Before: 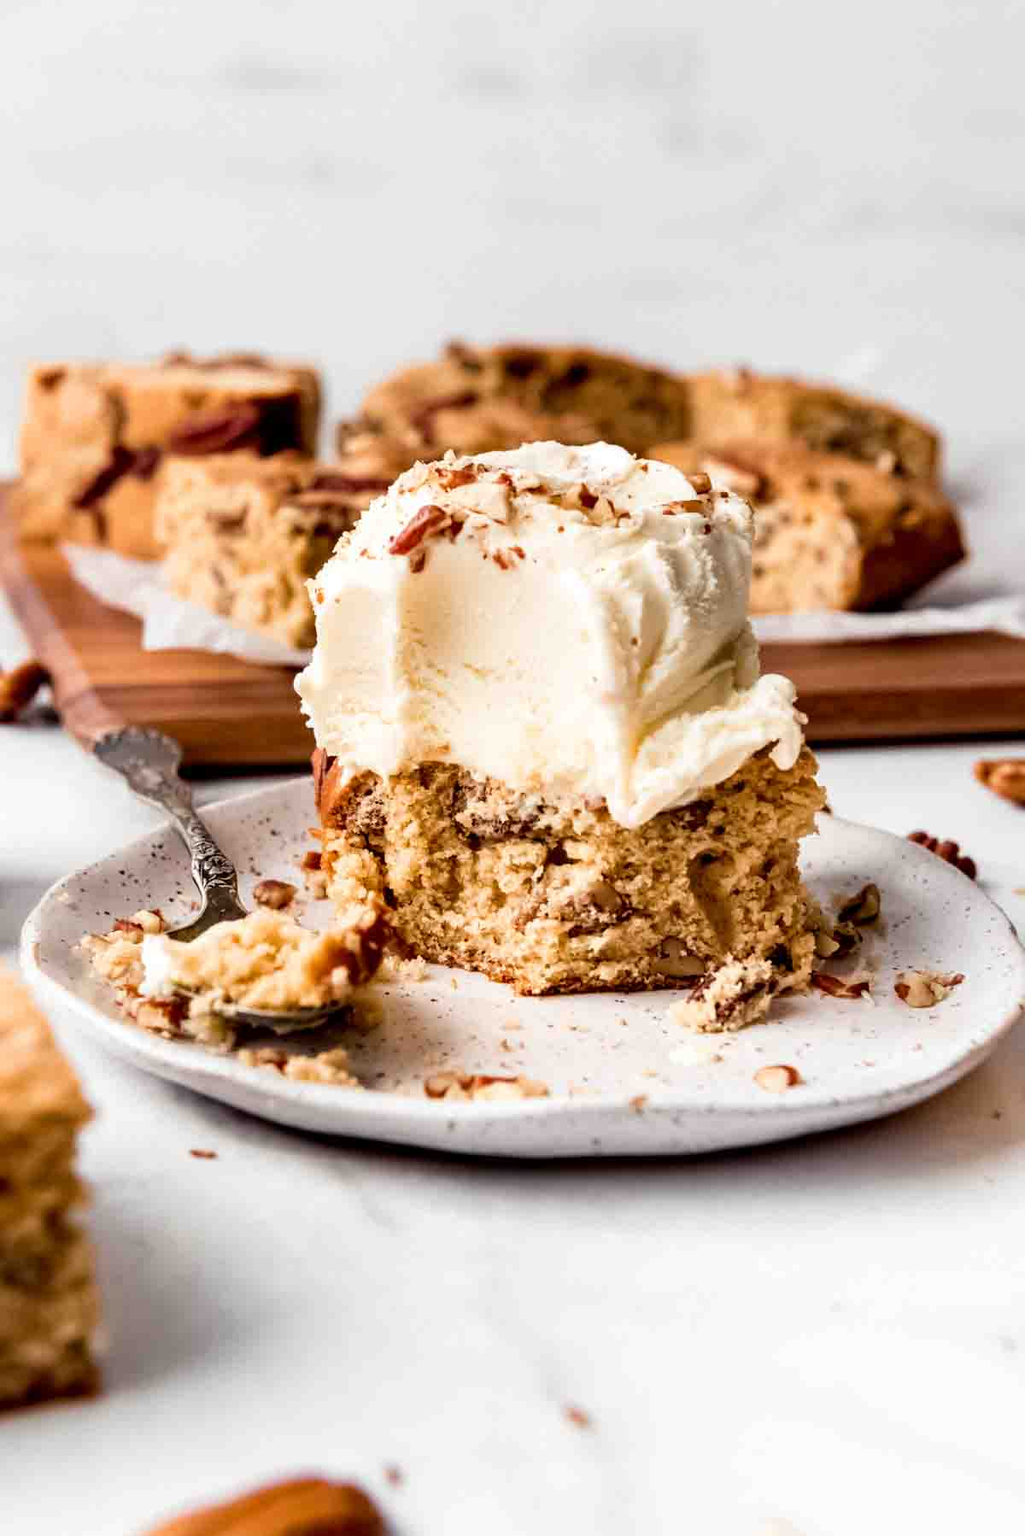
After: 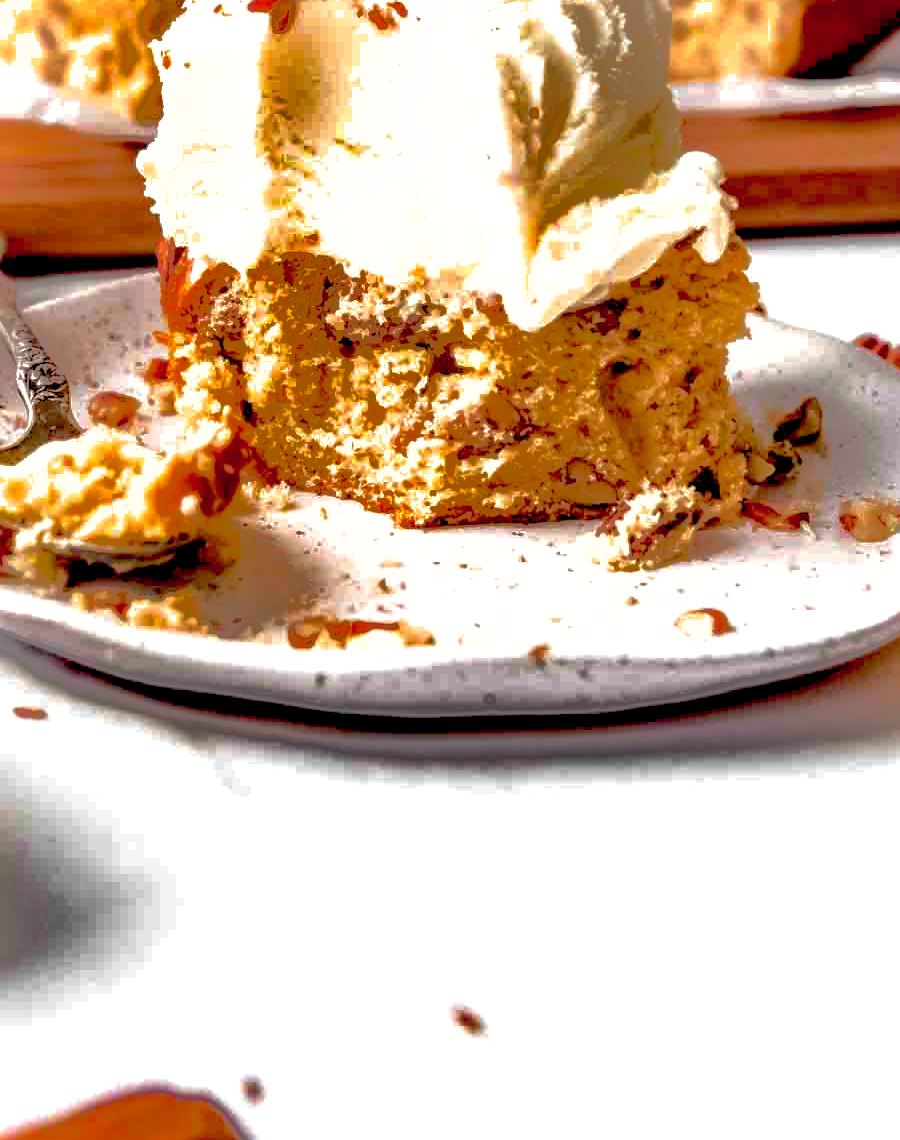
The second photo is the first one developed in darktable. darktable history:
shadows and highlights: shadows 39.04, highlights -74.52
exposure: black level correction 0.011, exposure 1.08 EV, compensate exposure bias true, compensate highlight preservation false
crop and rotate: left 17.413%, top 35.52%, right 7.584%, bottom 1.032%
color balance rgb: linear chroma grading › shadows -3.235%, linear chroma grading › highlights -3.158%, perceptual saturation grading › global saturation 0.807%, contrast -20.621%
